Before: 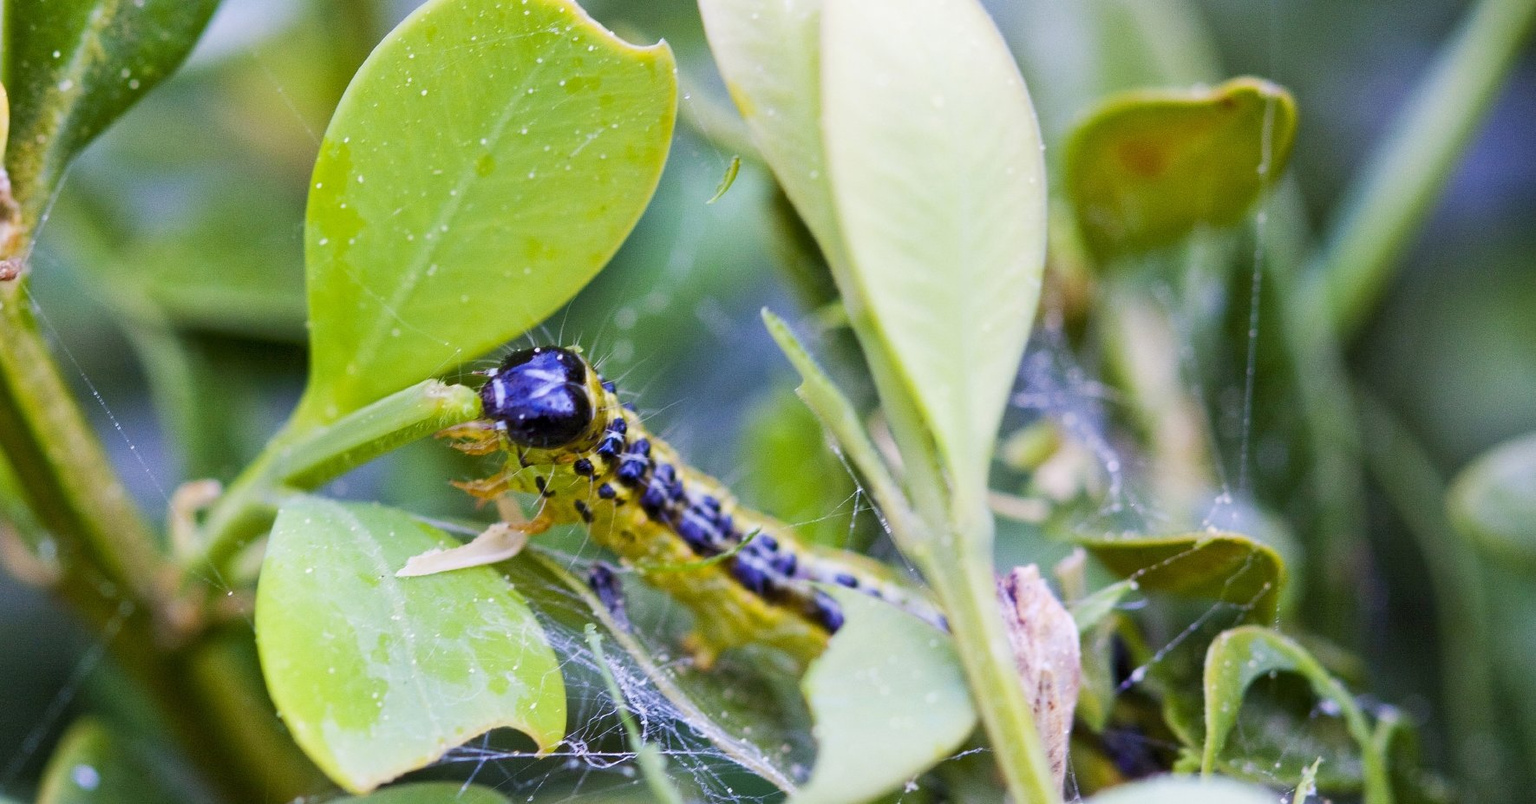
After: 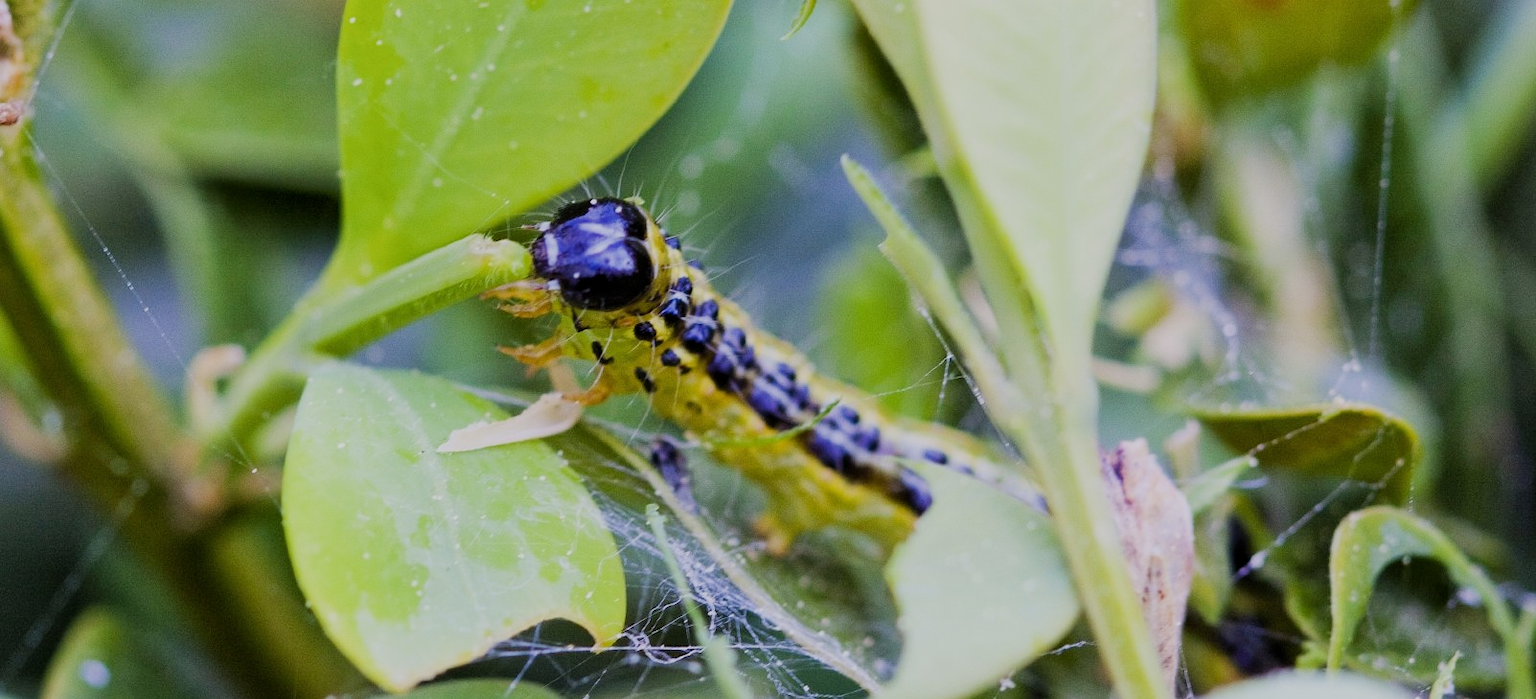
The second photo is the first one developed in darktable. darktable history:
crop: top 20.916%, right 9.437%, bottom 0.316%
filmic rgb: black relative exposure -7.65 EV, white relative exposure 4.56 EV, hardness 3.61
